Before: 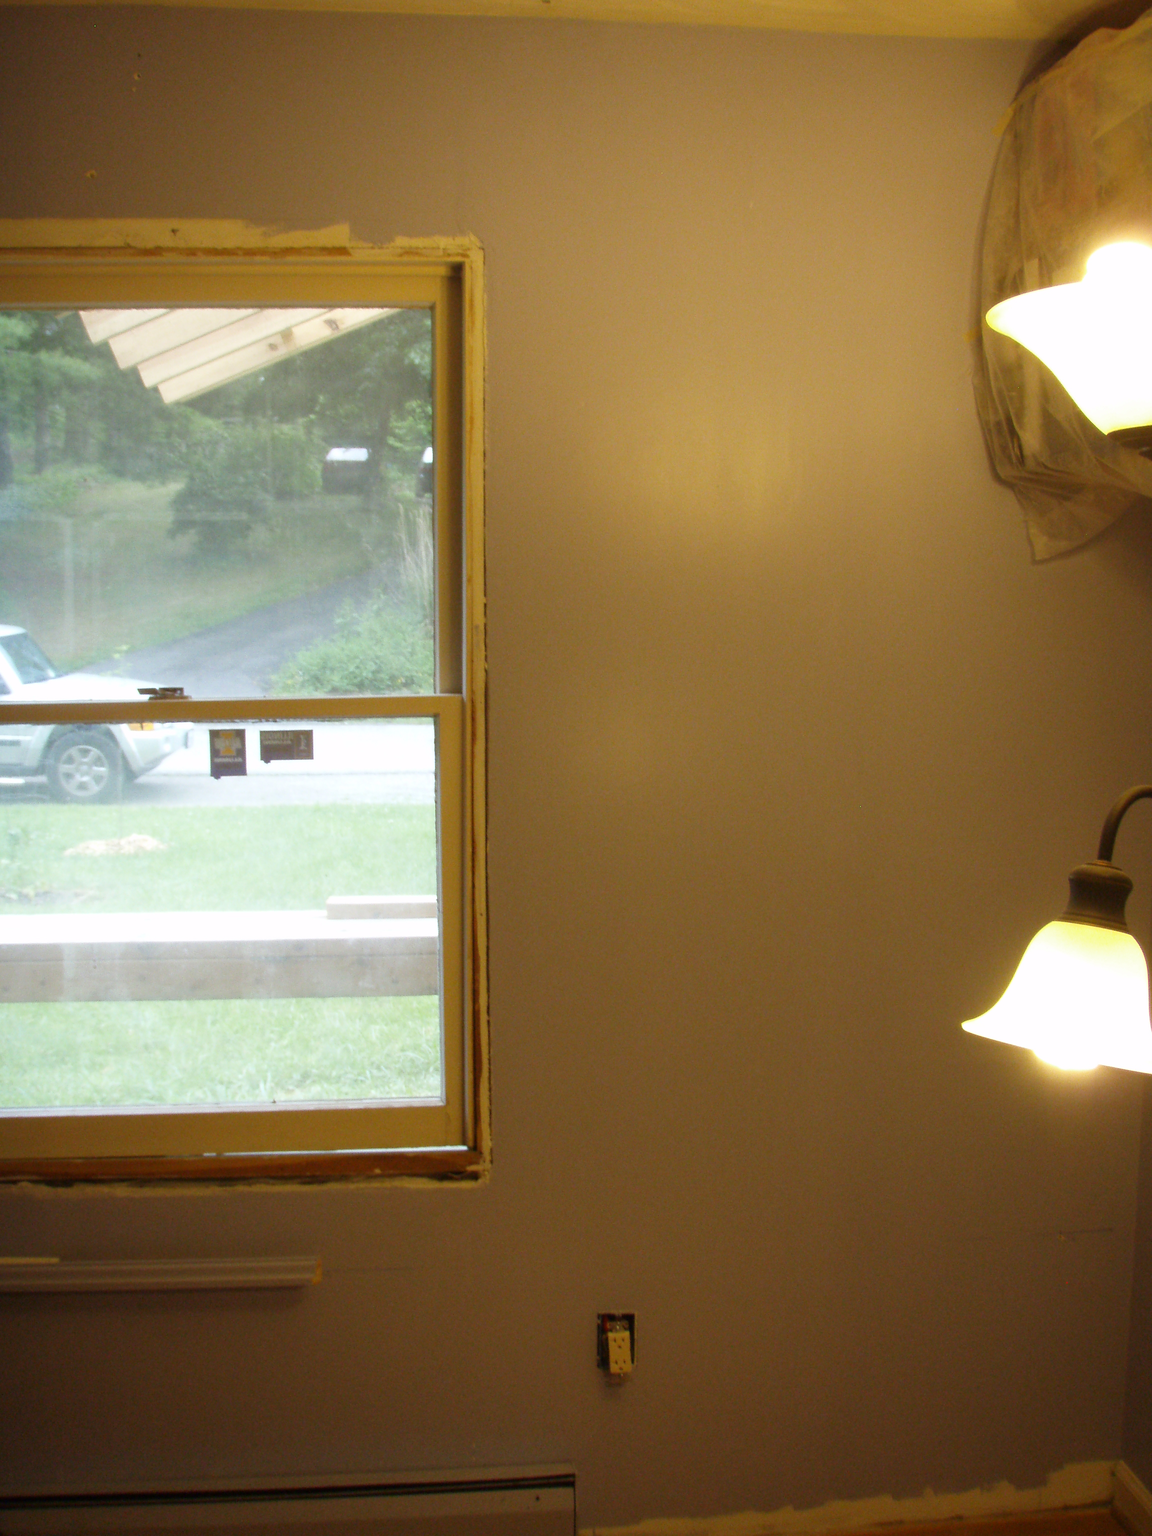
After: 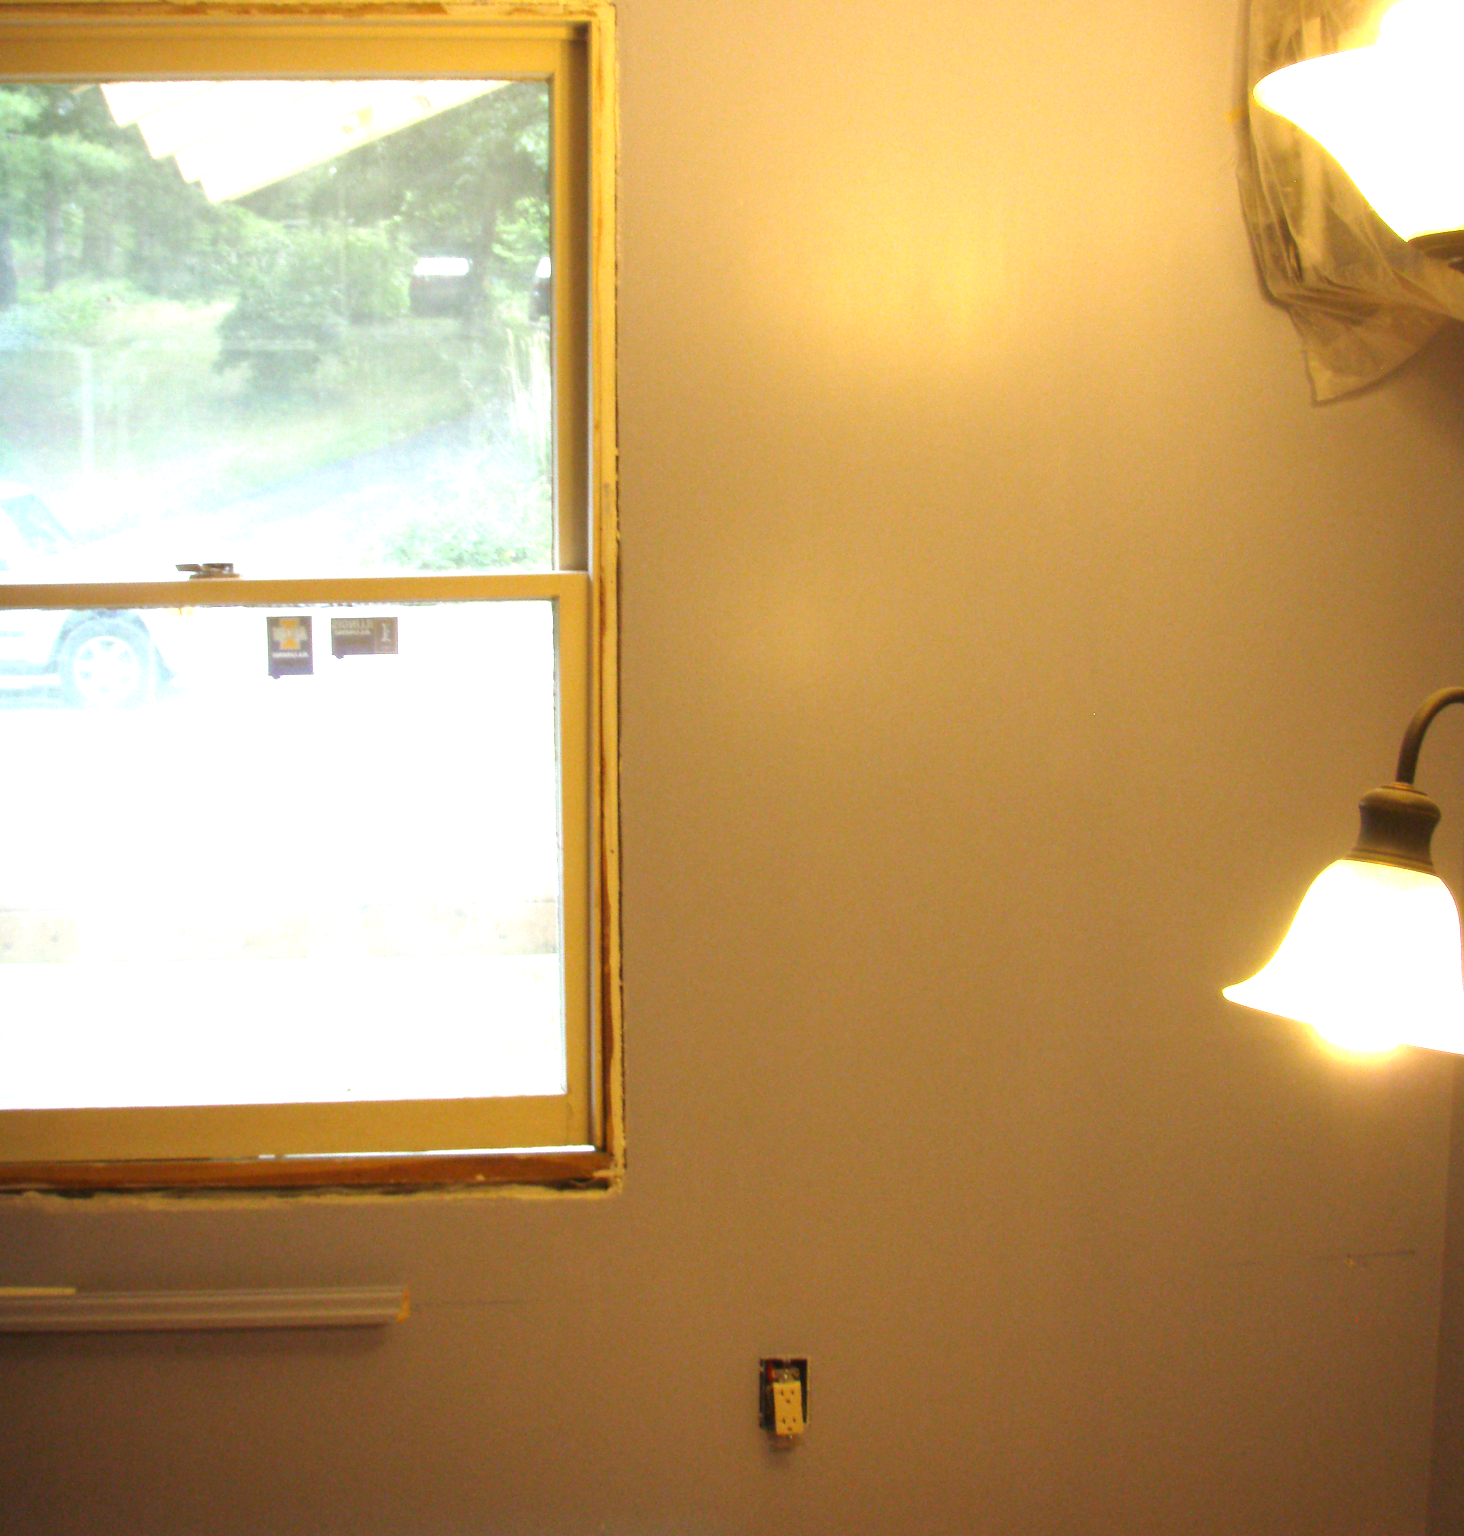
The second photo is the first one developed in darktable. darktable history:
exposure: black level correction 0, exposure 1.199 EV, compensate exposure bias true, compensate highlight preservation false
crop and rotate: top 15.961%, bottom 5.37%
contrast equalizer: octaves 7, y [[0.5 ×4, 0.467, 0.376], [0.5 ×6], [0.5 ×6], [0 ×6], [0 ×6]]
